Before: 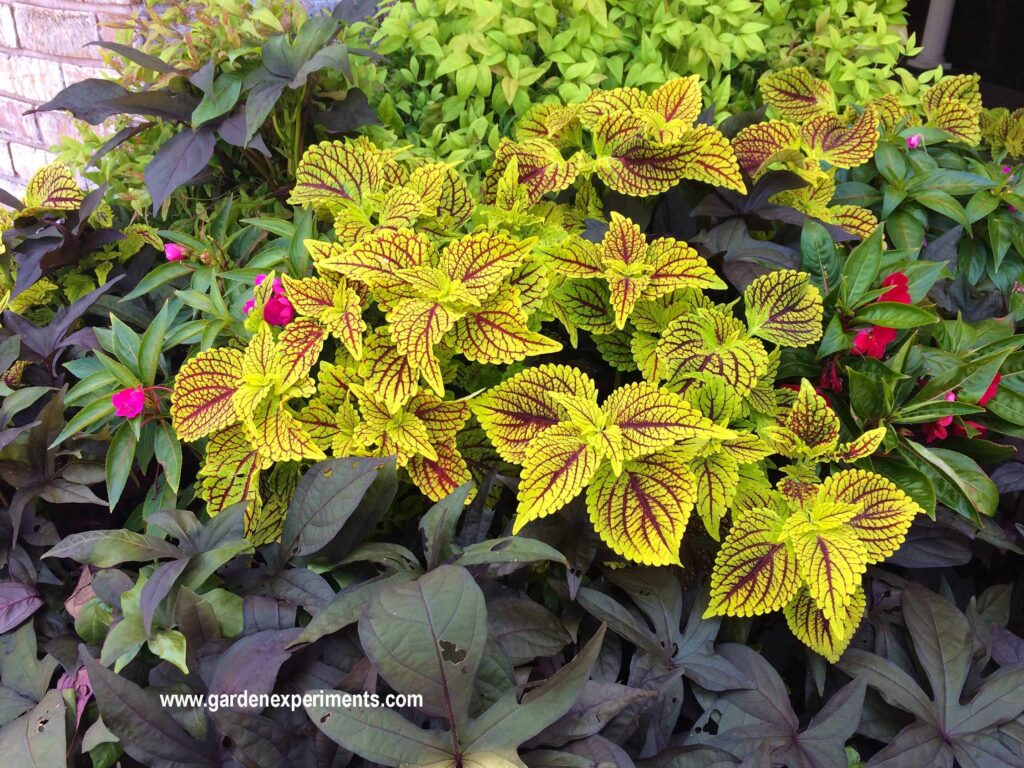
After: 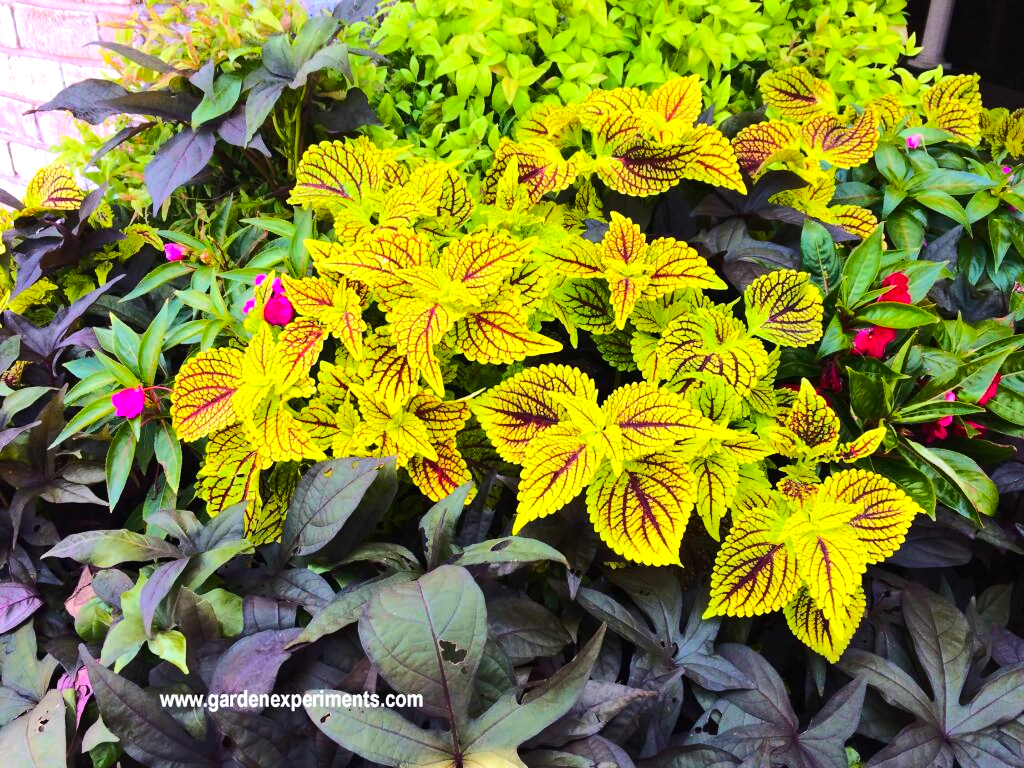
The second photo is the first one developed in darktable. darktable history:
rgb curve: curves: ch0 [(0, 0) (0.284, 0.292) (0.505, 0.644) (1, 1)]; ch1 [(0, 0) (0.284, 0.292) (0.505, 0.644) (1, 1)]; ch2 [(0, 0) (0.284, 0.292) (0.505, 0.644) (1, 1)], compensate middle gray true
color balance rgb: perceptual saturation grading › global saturation 20%, global vibrance 20%
white balance: red 0.988, blue 1.017
tone equalizer: -8 EV -0.417 EV, -7 EV -0.389 EV, -6 EV -0.333 EV, -5 EV -0.222 EV, -3 EV 0.222 EV, -2 EV 0.333 EV, -1 EV 0.389 EV, +0 EV 0.417 EV, edges refinement/feathering 500, mask exposure compensation -1.57 EV, preserve details no
